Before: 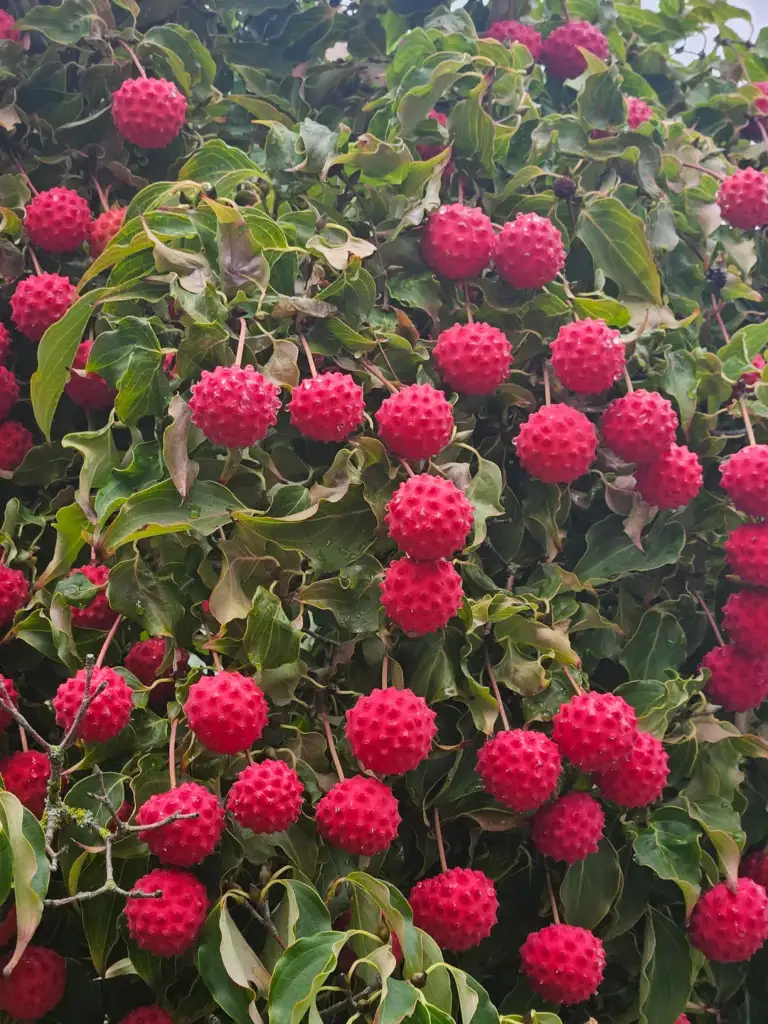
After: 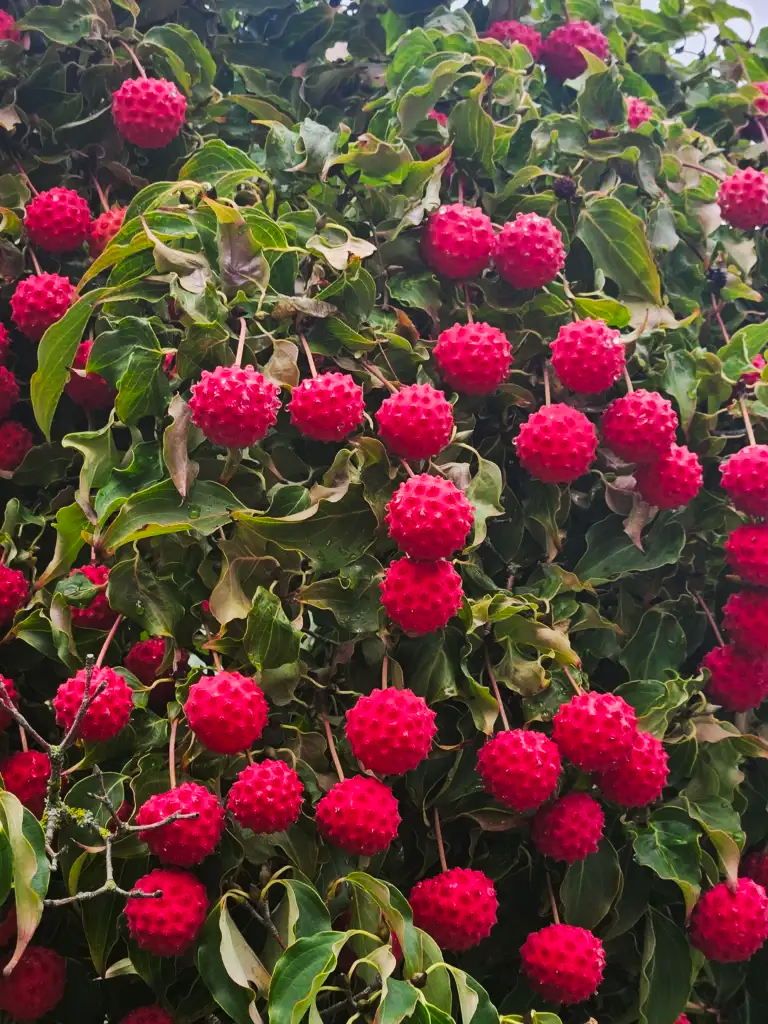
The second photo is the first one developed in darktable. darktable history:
exposure: black level correction 0.002, compensate exposure bias true, compensate highlight preservation false
tone curve: curves: ch0 [(0, 0) (0.003, 0.003) (0.011, 0.011) (0.025, 0.022) (0.044, 0.039) (0.069, 0.055) (0.1, 0.074) (0.136, 0.101) (0.177, 0.134) (0.224, 0.171) (0.277, 0.216) (0.335, 0.277) (0.399, 0.345) (0.468, 0.427) (0.543, 0.526) (0.623, 0.636) (0.709, 0.731) (0.801, 0.822) (0.898, 0.917) (1, 1)], preserve colors none
